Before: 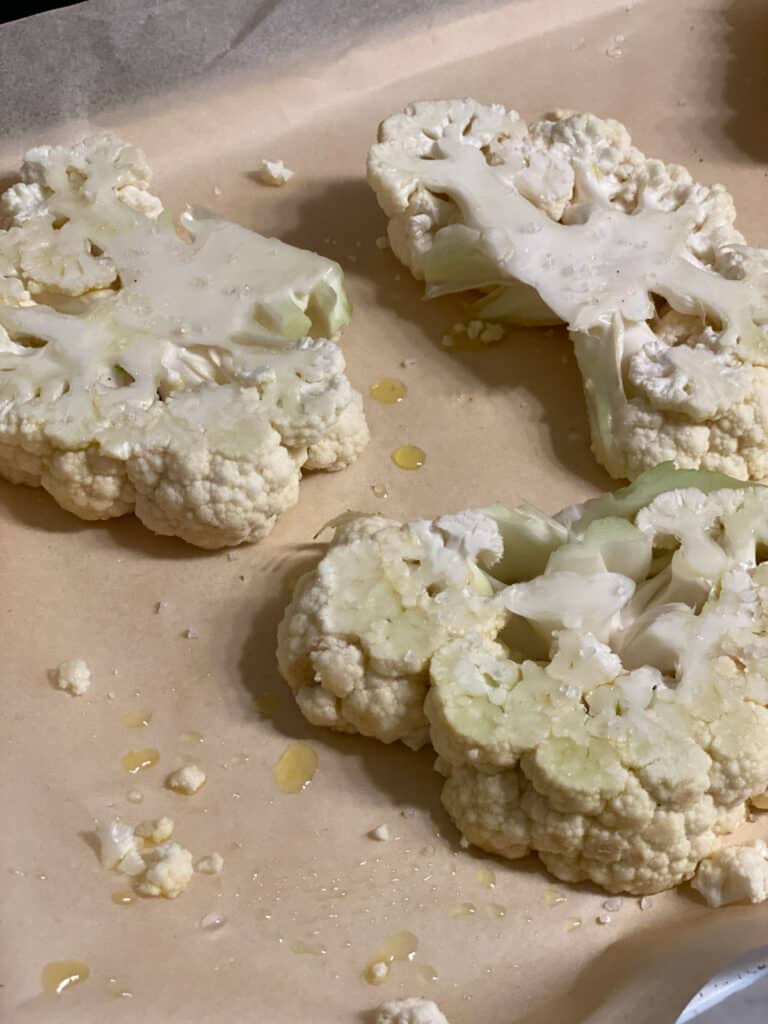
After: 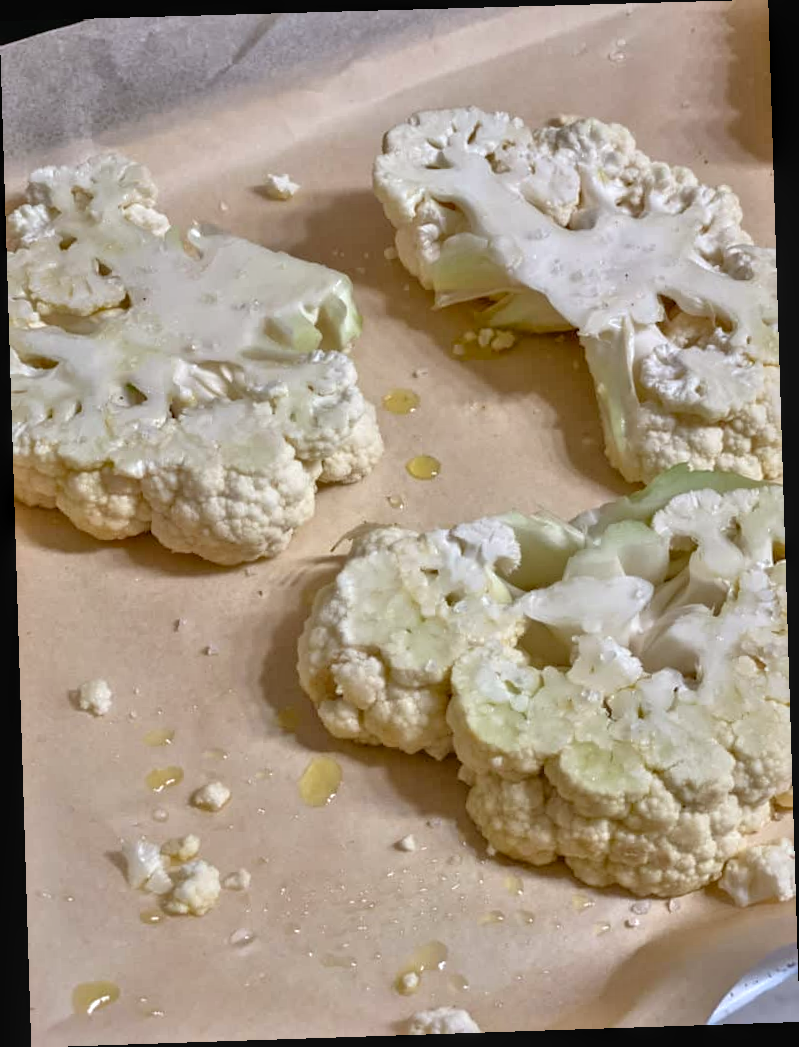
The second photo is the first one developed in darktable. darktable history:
white balance: red 0.976, blue 1.04
local contrast: on, module defaults
tone equalizer: -7 EV 0.15 EV, -6 EV 0.6 EV, -5 EV 1.15 EV, -4 EV 1.33 EV, -3 EV 1.15 EV, -2 EV 0.6 EV, -1 EV 0.15 EV, mask exposure compensation -0.5 EV
rotate and perspective: rotation -1.77°, lens shift (horizontal) 0.004, automatic cropping off
